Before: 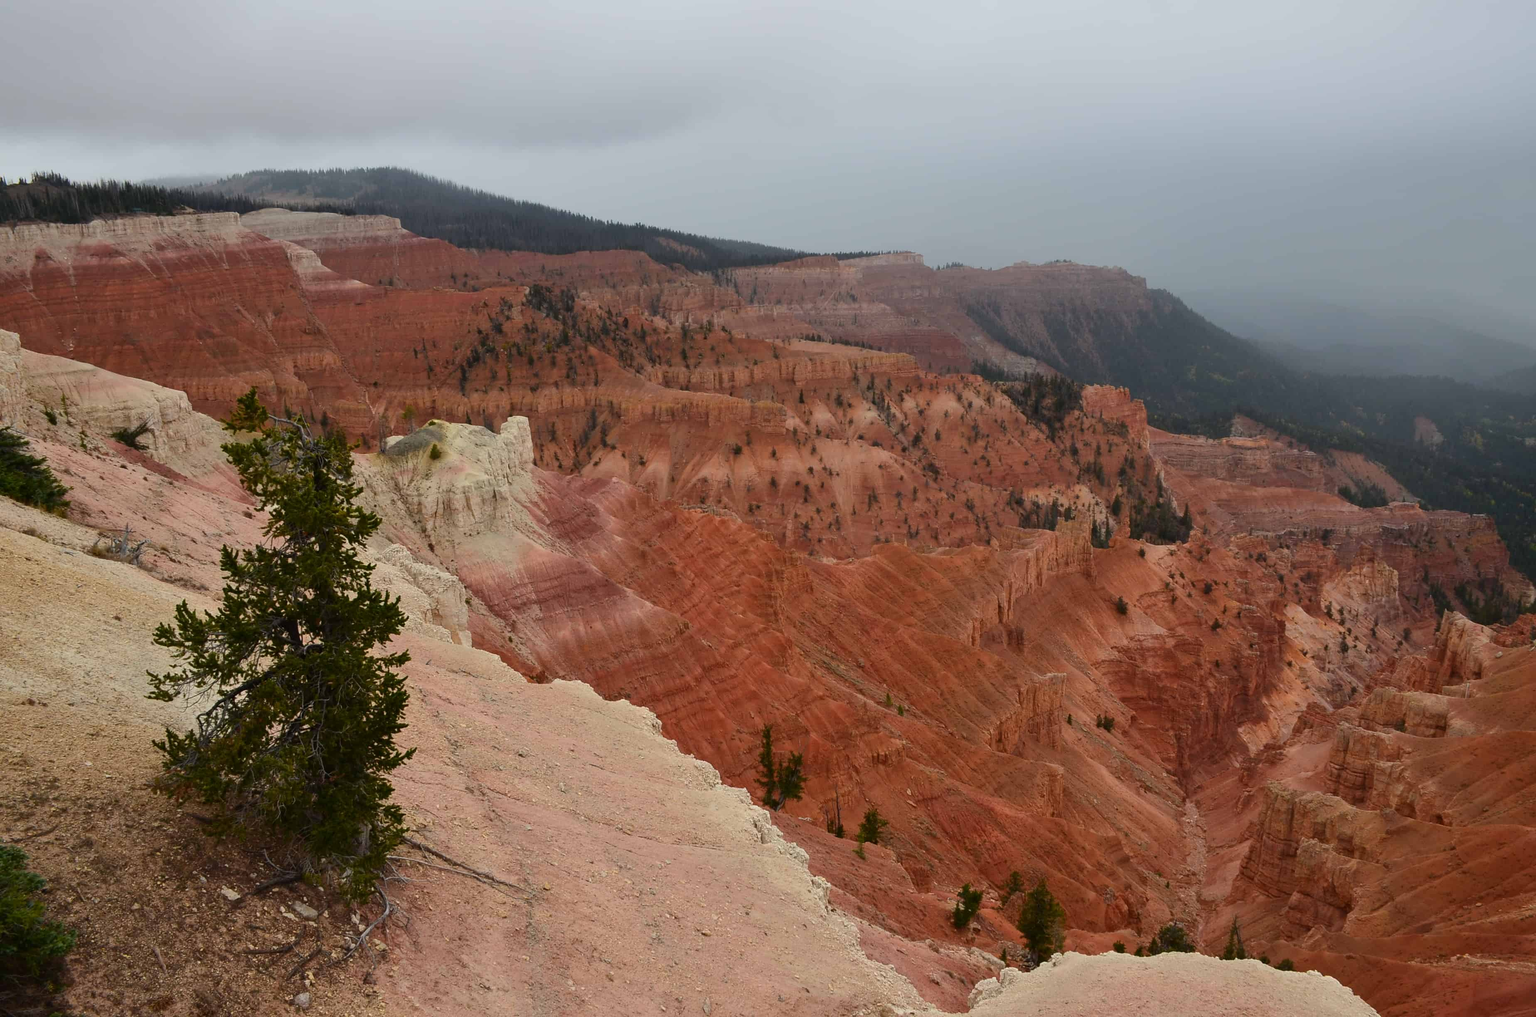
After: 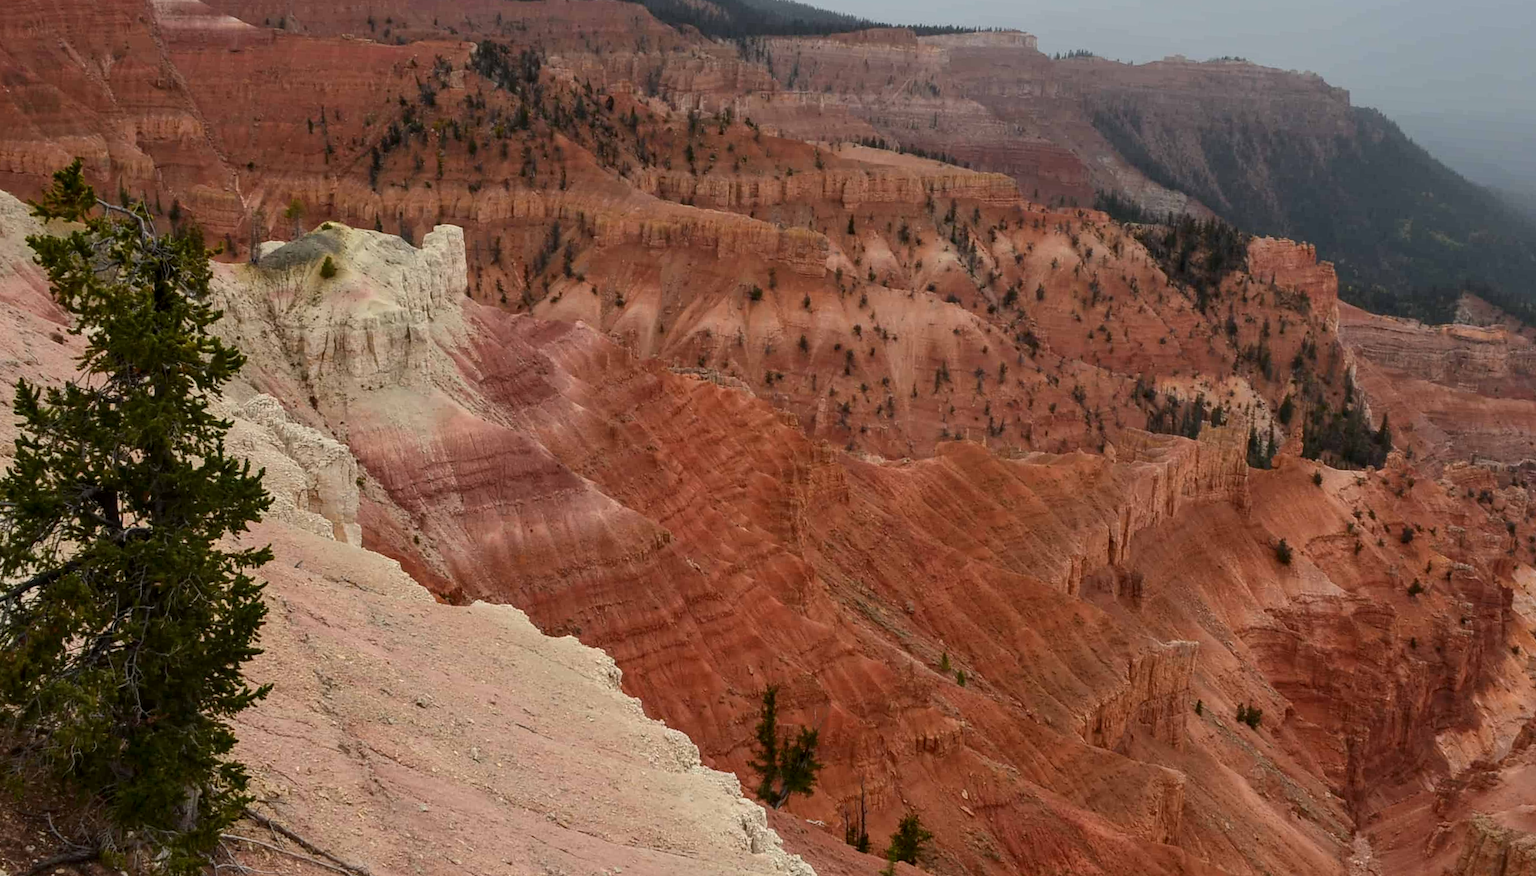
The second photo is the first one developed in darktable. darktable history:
local contrast: on, module defaults
crop and rotate: angle -3.94°, left 9.888%, top 21.023%, right 12.362%, bottom 11.994%
